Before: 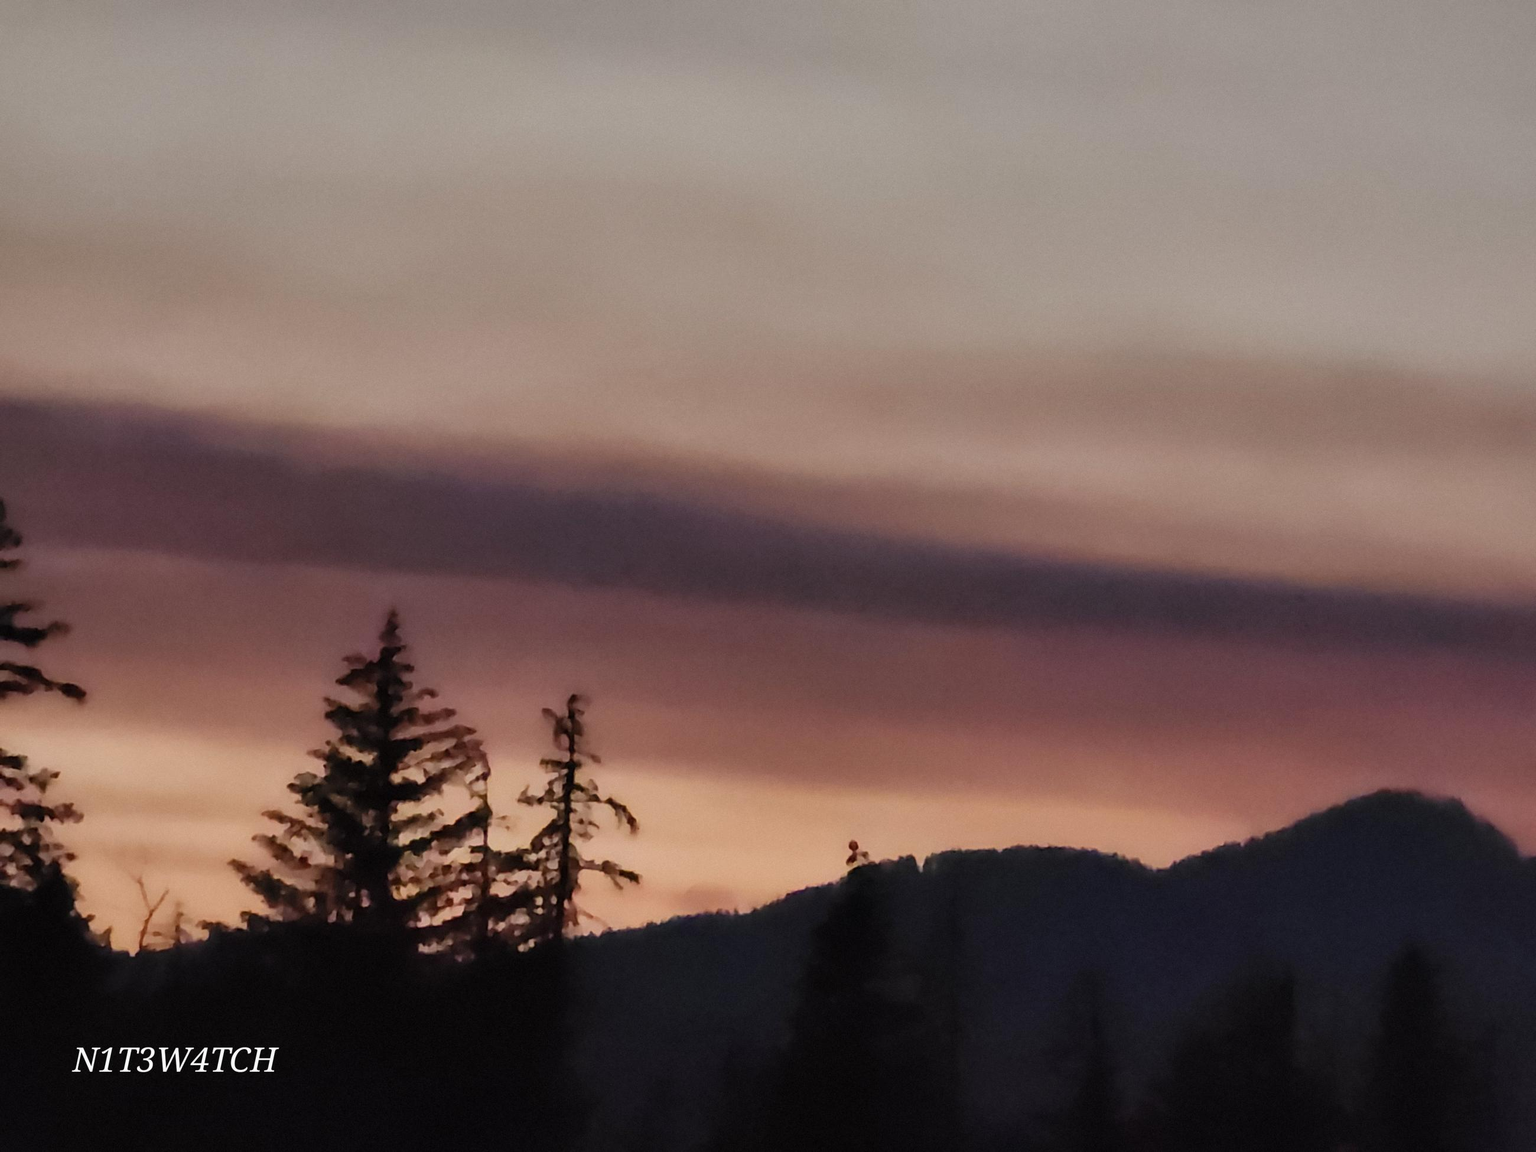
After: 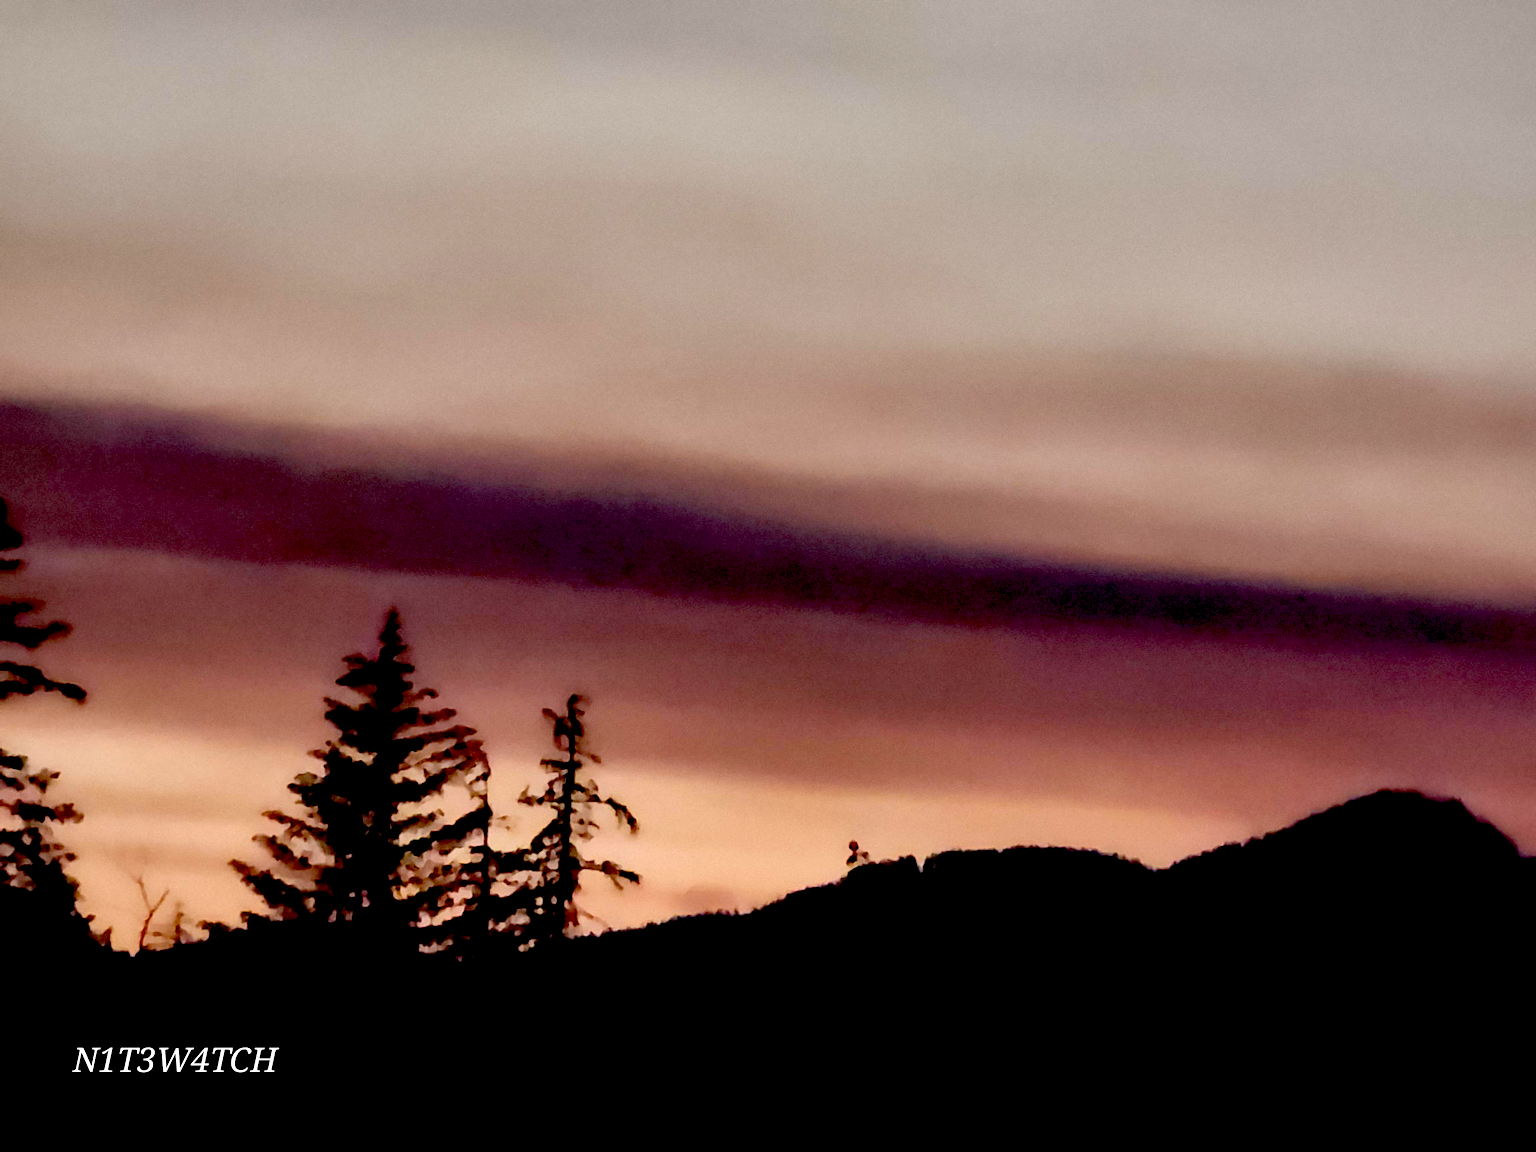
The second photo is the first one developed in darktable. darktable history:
exposure: black level correction 0.04, exposure 0.499 EV, compensate exposure bias true, compensate highlight preservation false
